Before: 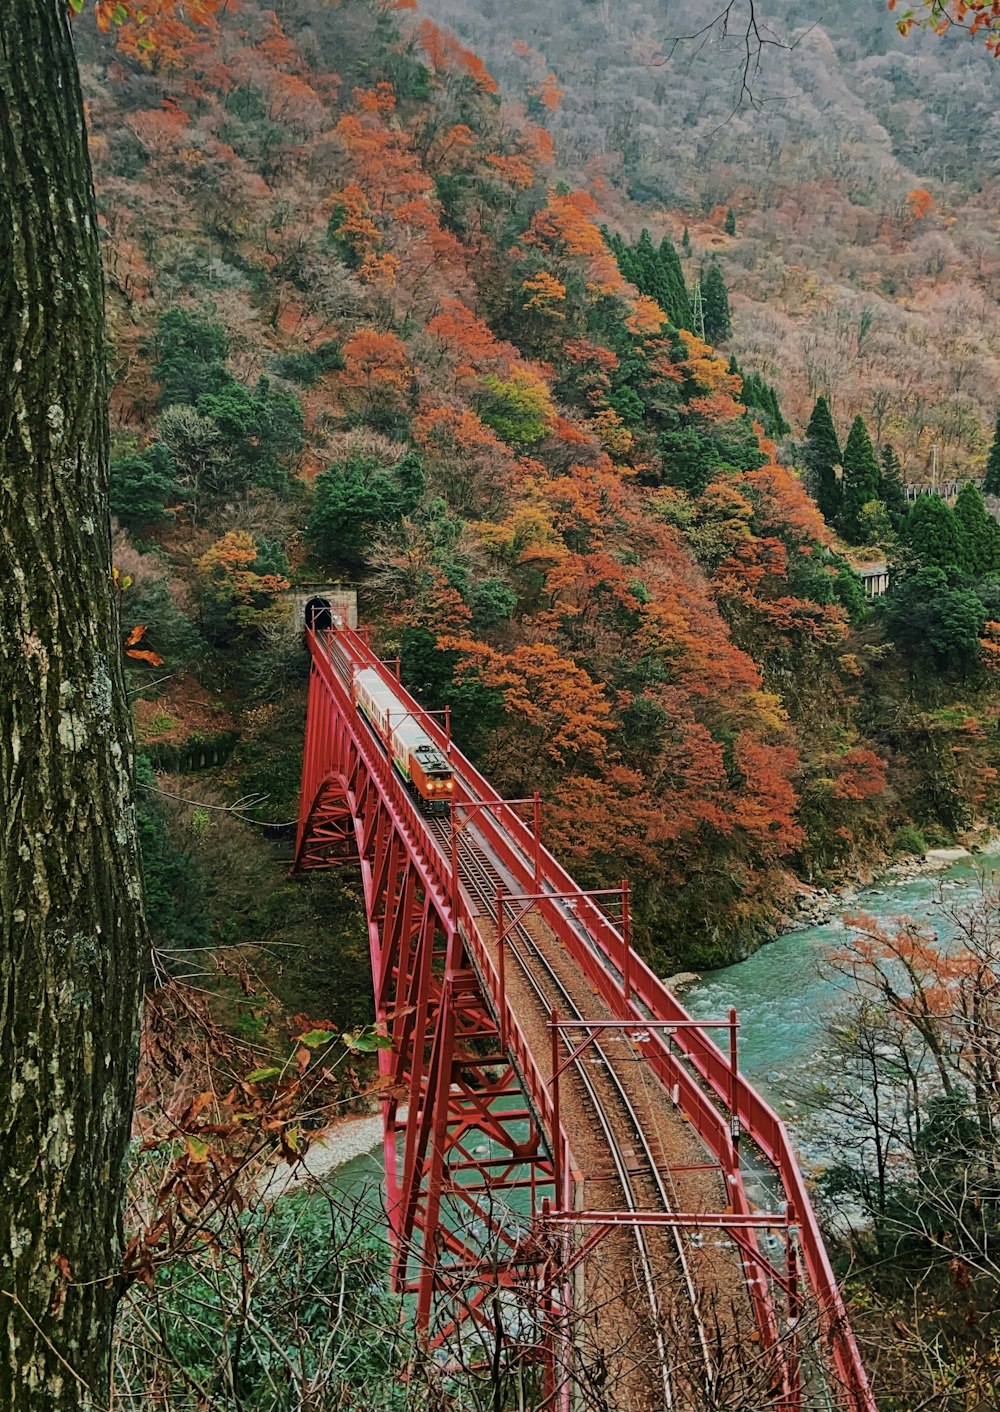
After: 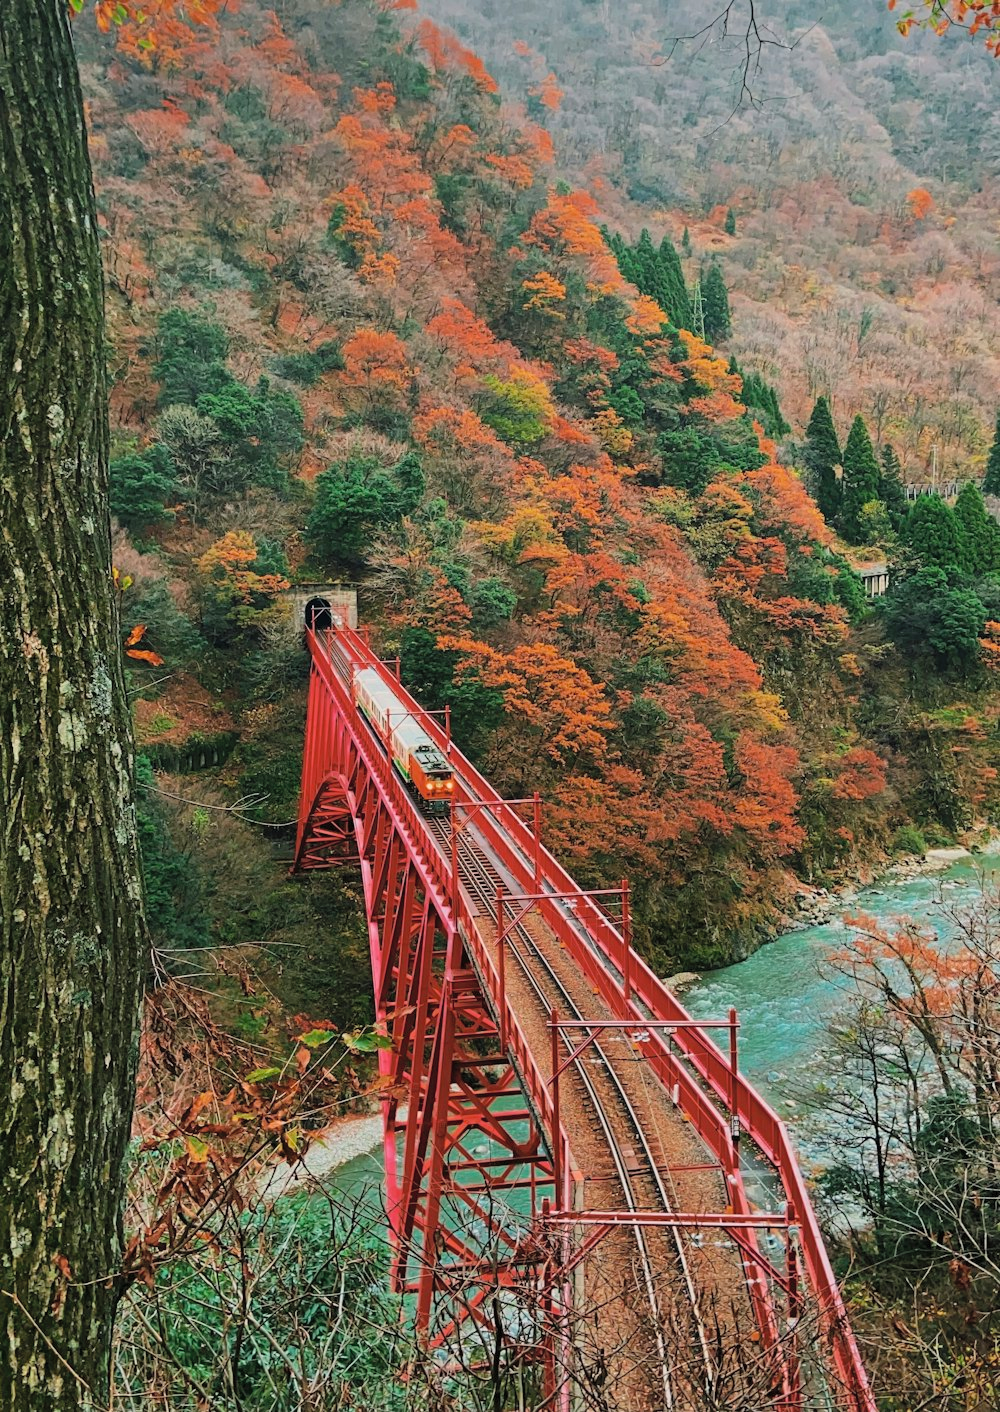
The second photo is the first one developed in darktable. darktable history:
contrast brightness saturation: brightness 0.126
